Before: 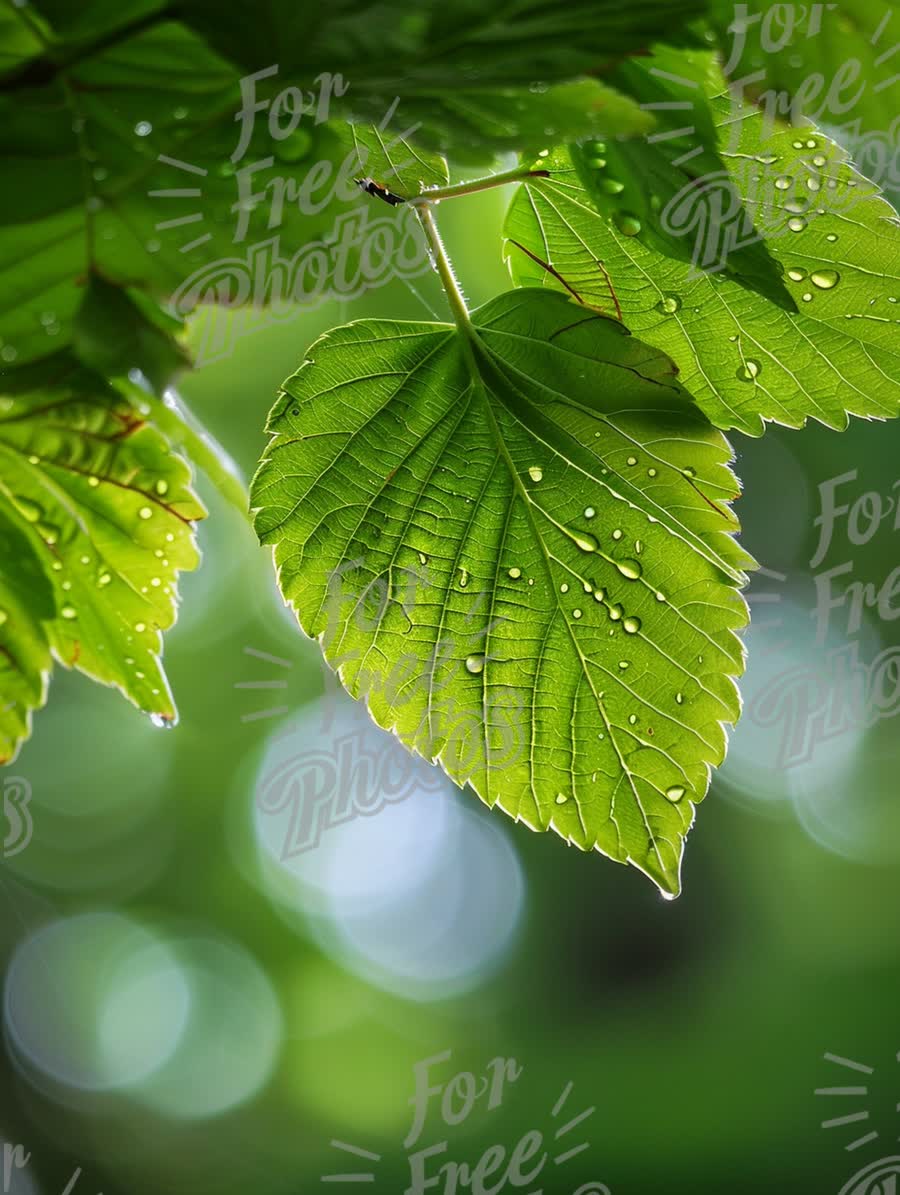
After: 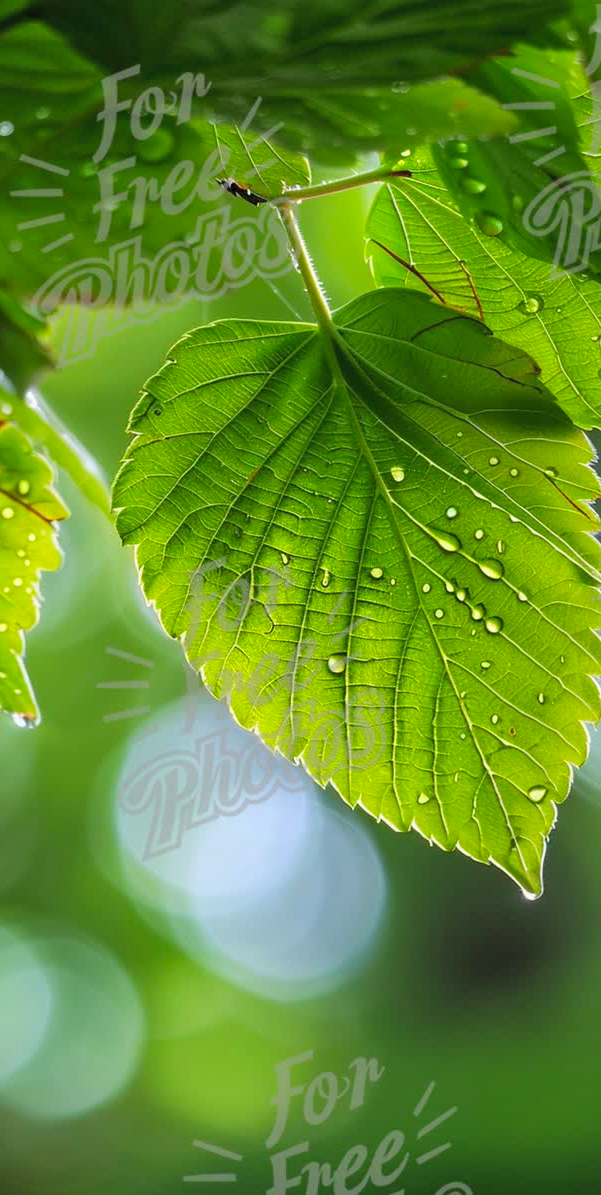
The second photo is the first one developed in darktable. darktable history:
crop: left 15.365%, right 17.835%
shadows and highlights: radius 267.06, soften with gaussian
contrast brightness saturation: brightness 0.094, saturation 0.191
